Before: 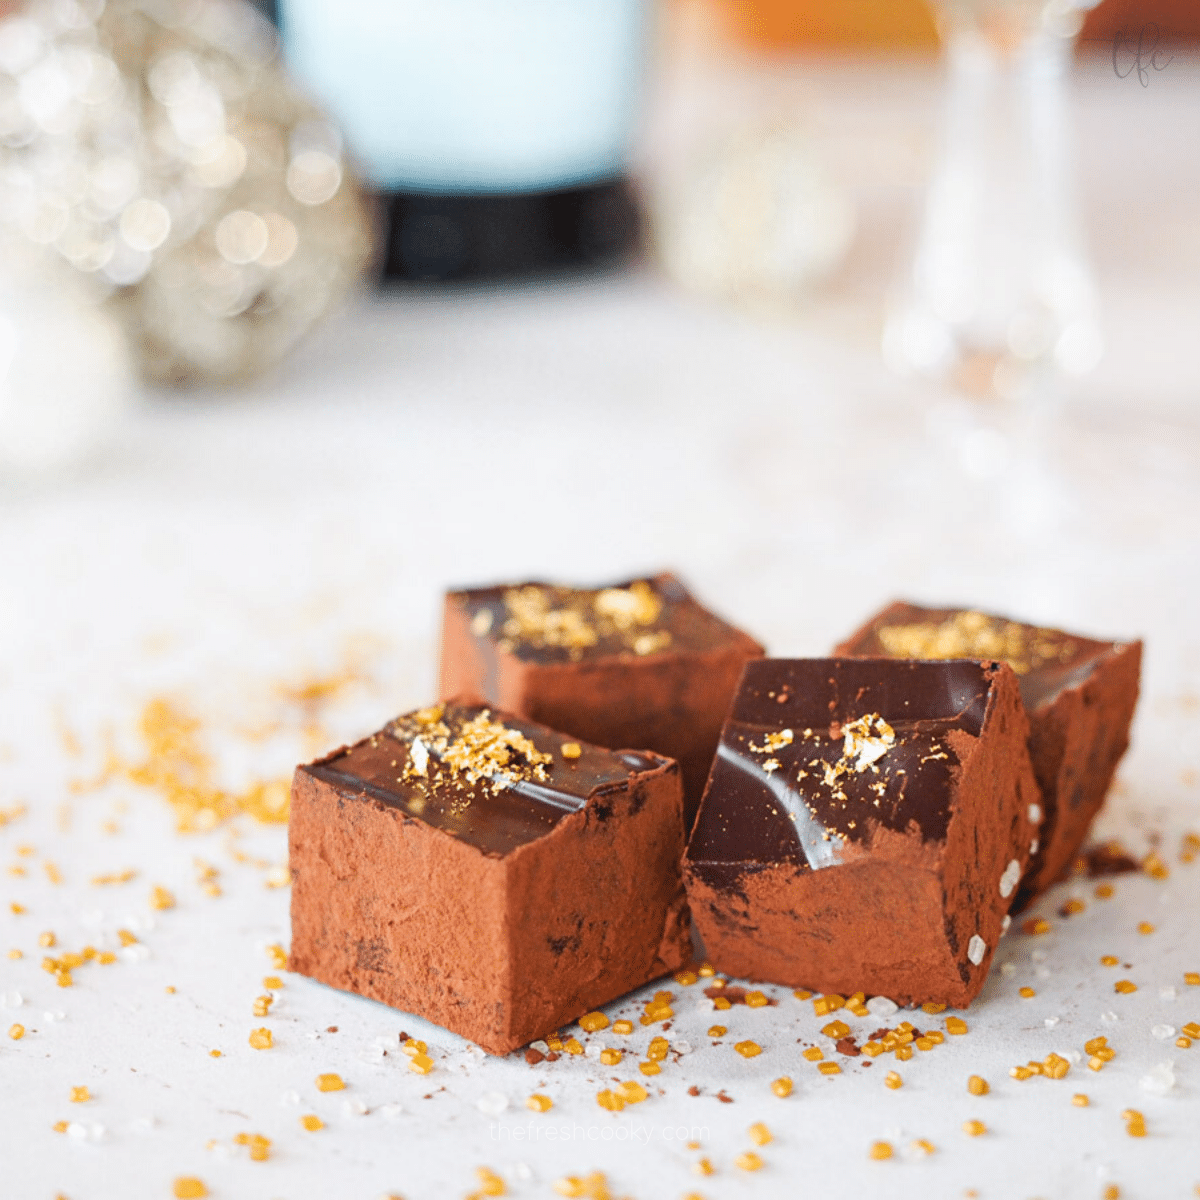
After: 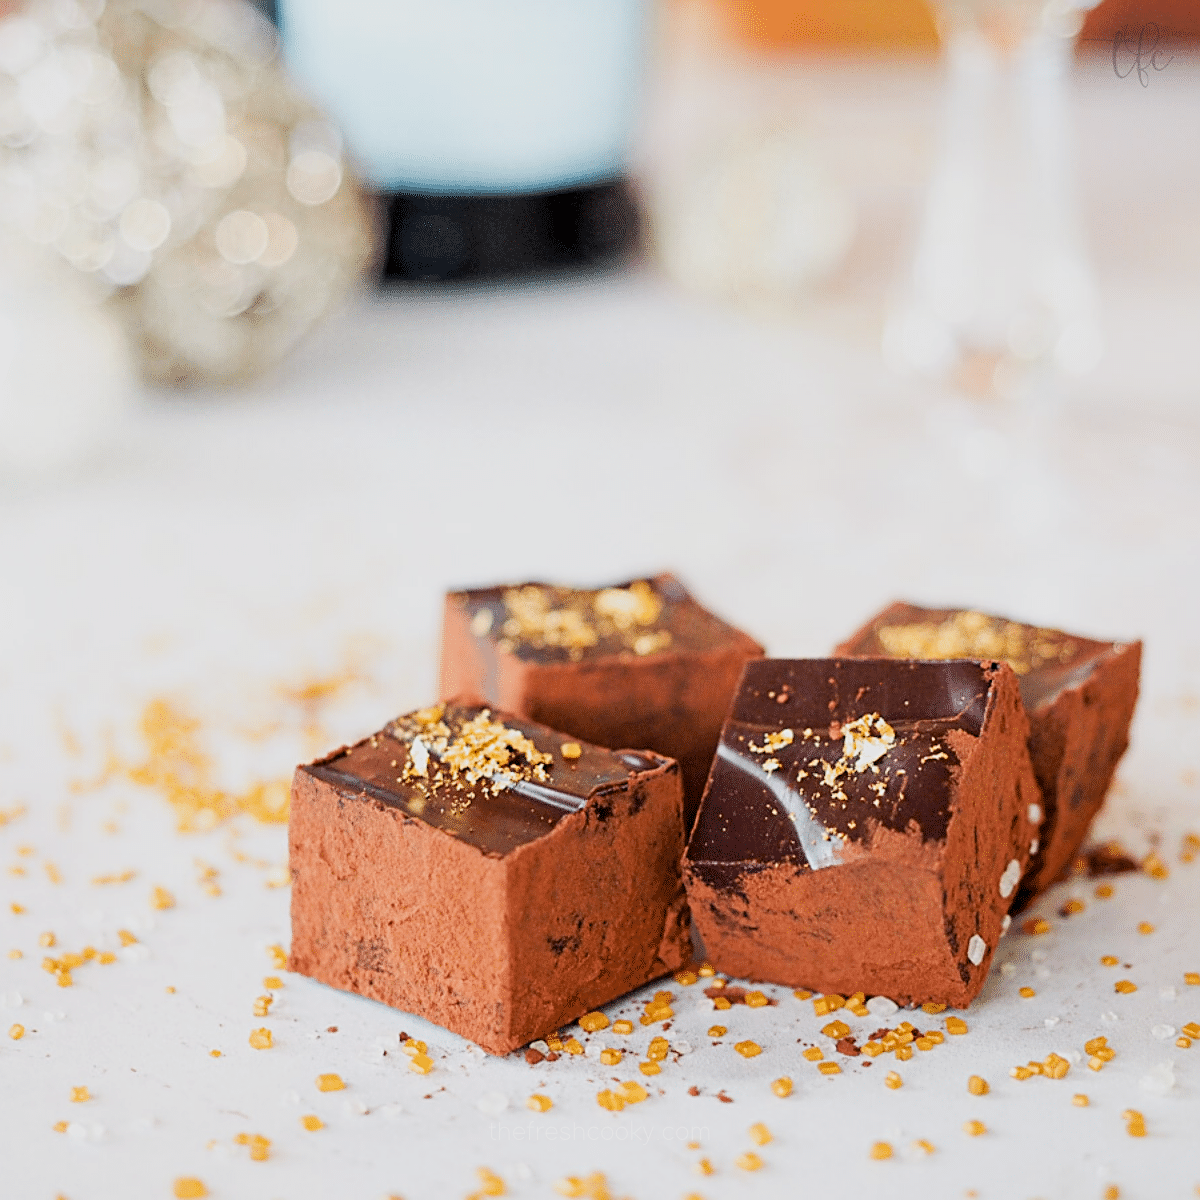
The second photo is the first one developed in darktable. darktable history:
sharpen: on, module defaults
exposure: black level correction 0.005, exposure 0.279 EV, compensate highlight preservation false
filmic rgb: black relative exposure -7.96 EV, white relative exposure 3.87 EV, hardness 4.31, iterations of high-quality reconstruction 10
